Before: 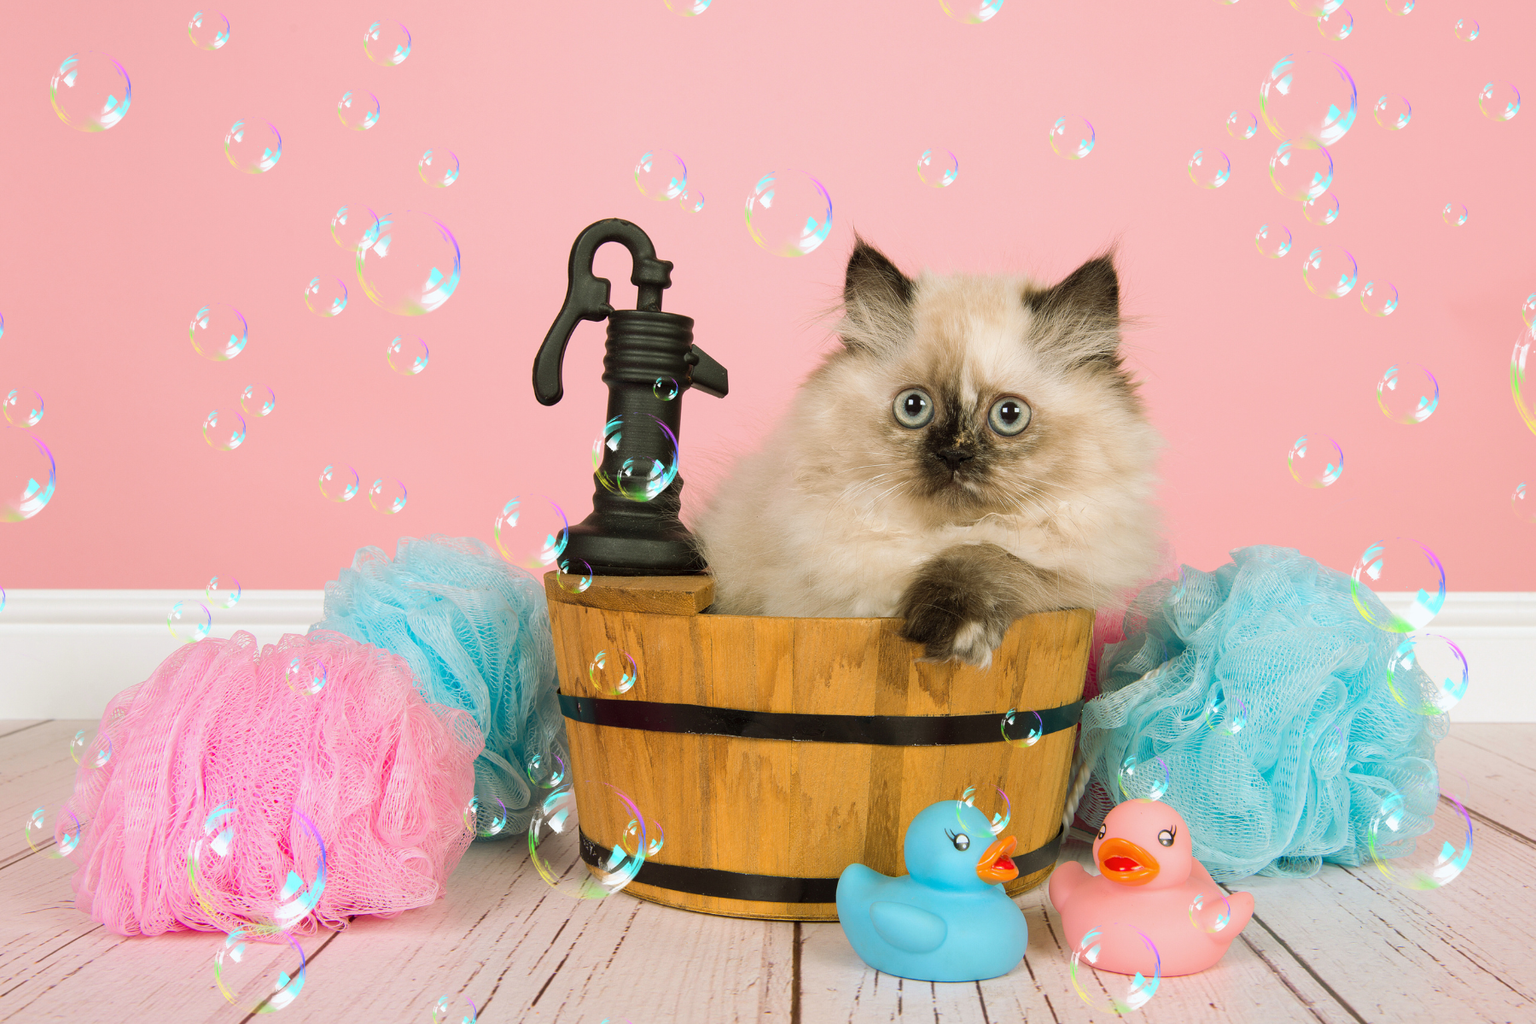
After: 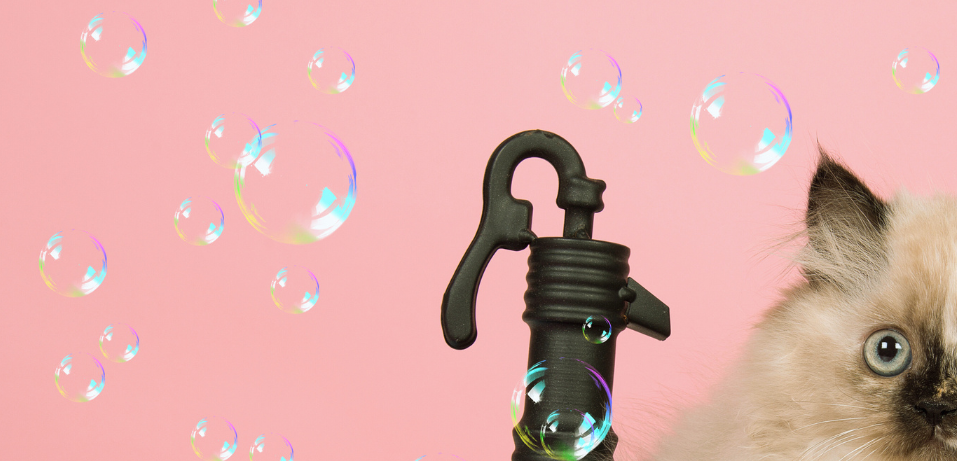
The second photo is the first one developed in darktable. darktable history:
crop: left 10.215%, top 10.52%, right 36.586%, bottom 51.029%
